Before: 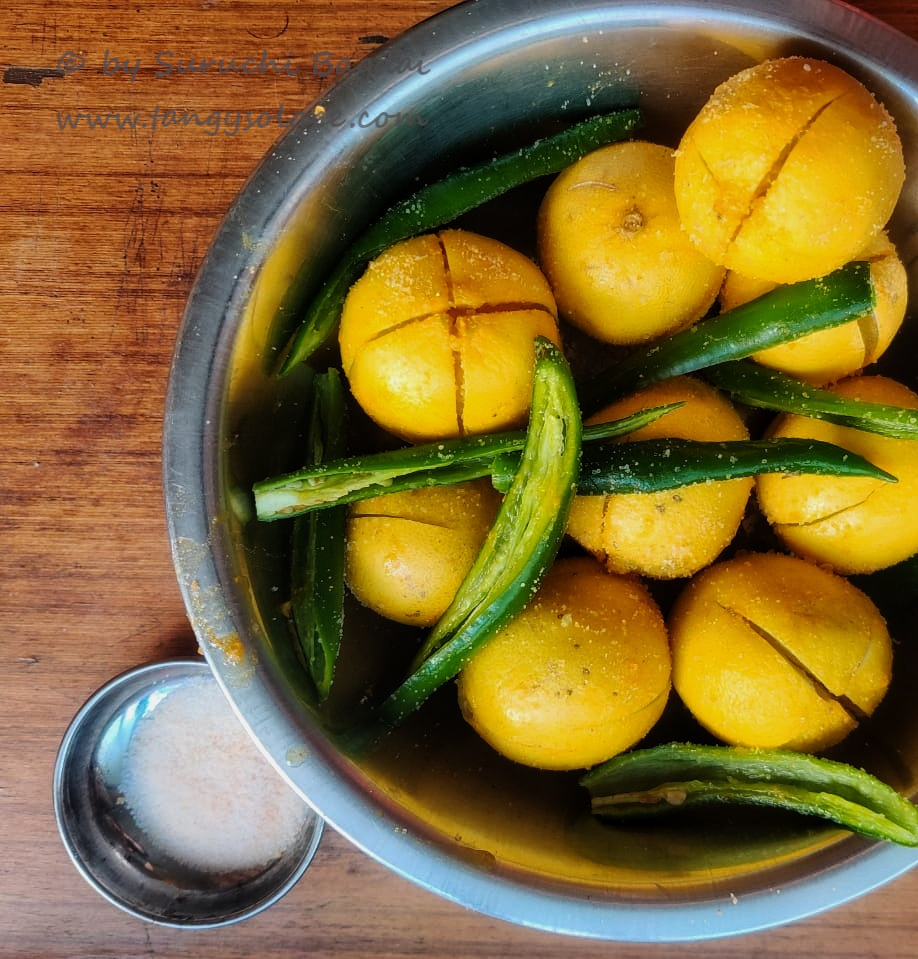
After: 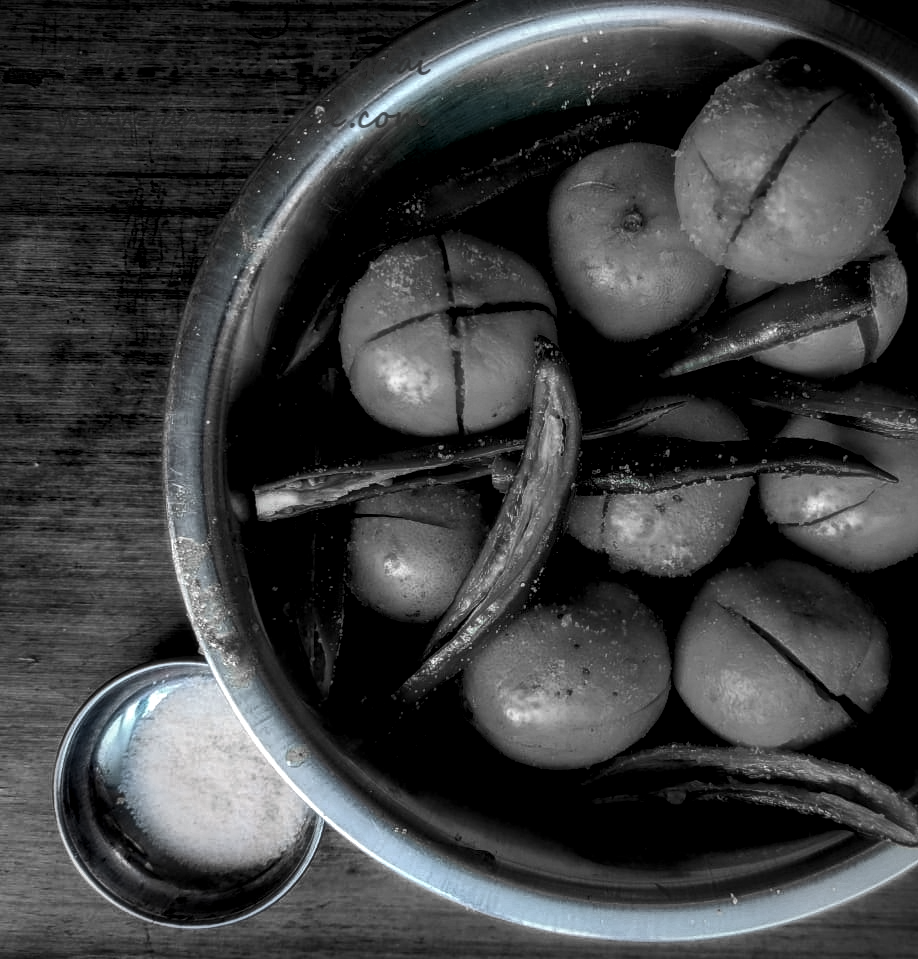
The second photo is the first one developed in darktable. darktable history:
local contrast: highlights 25%, detail 150%
color balance rgb: perceptual saturation grading › highlights -31.88%, perceptual saturation grading › mid-tones 5.8%, perceptual saturation grading › shadows 18.12%, perceptual brilliance grading › highlights 3.62%, perceptual brilliance grading › mid-tones -18.12%, perceptual brilliance grading › shadows -41.3%
color equalizer: saturation › red 0.231, saturation › orange 0.289, saturation › yellow 0.301, saturation › green 0.555, saturation › cyan 0.879, saturation › blue 0.867, saturation › lavender 0.763, saturation › magenta 0.254, brightness › red 0.578, brightness › orange 0.52, brightness › yellow 0.636, brightness › cyan 1.02, brightness › blue 1.02, brightness › magenta 0.694
color equalizer "1": saturation › red 0.231, saturation › orange 0.289, saturation › yellow 0.301, saturation › green 0.555, saturation › cyan 0.879, saturation › blue 0.867, saturation › lavender 0.763, saturation › magenta 0.254
vignetting: on, module defaults
